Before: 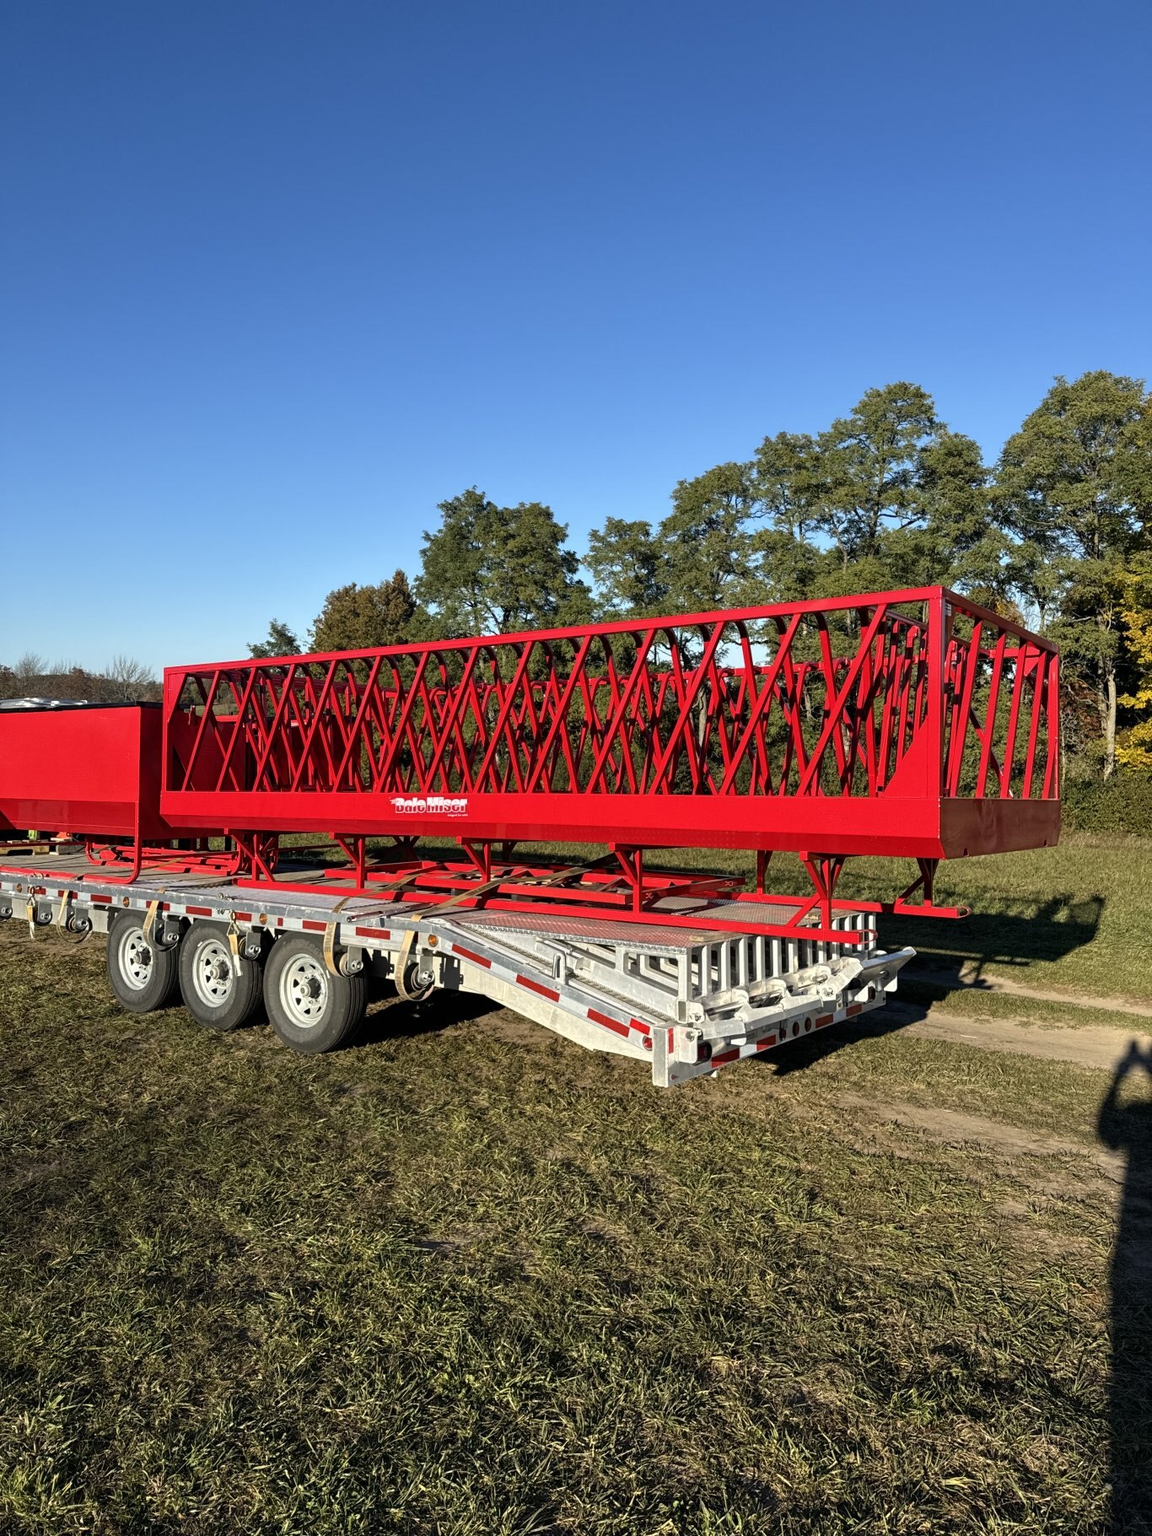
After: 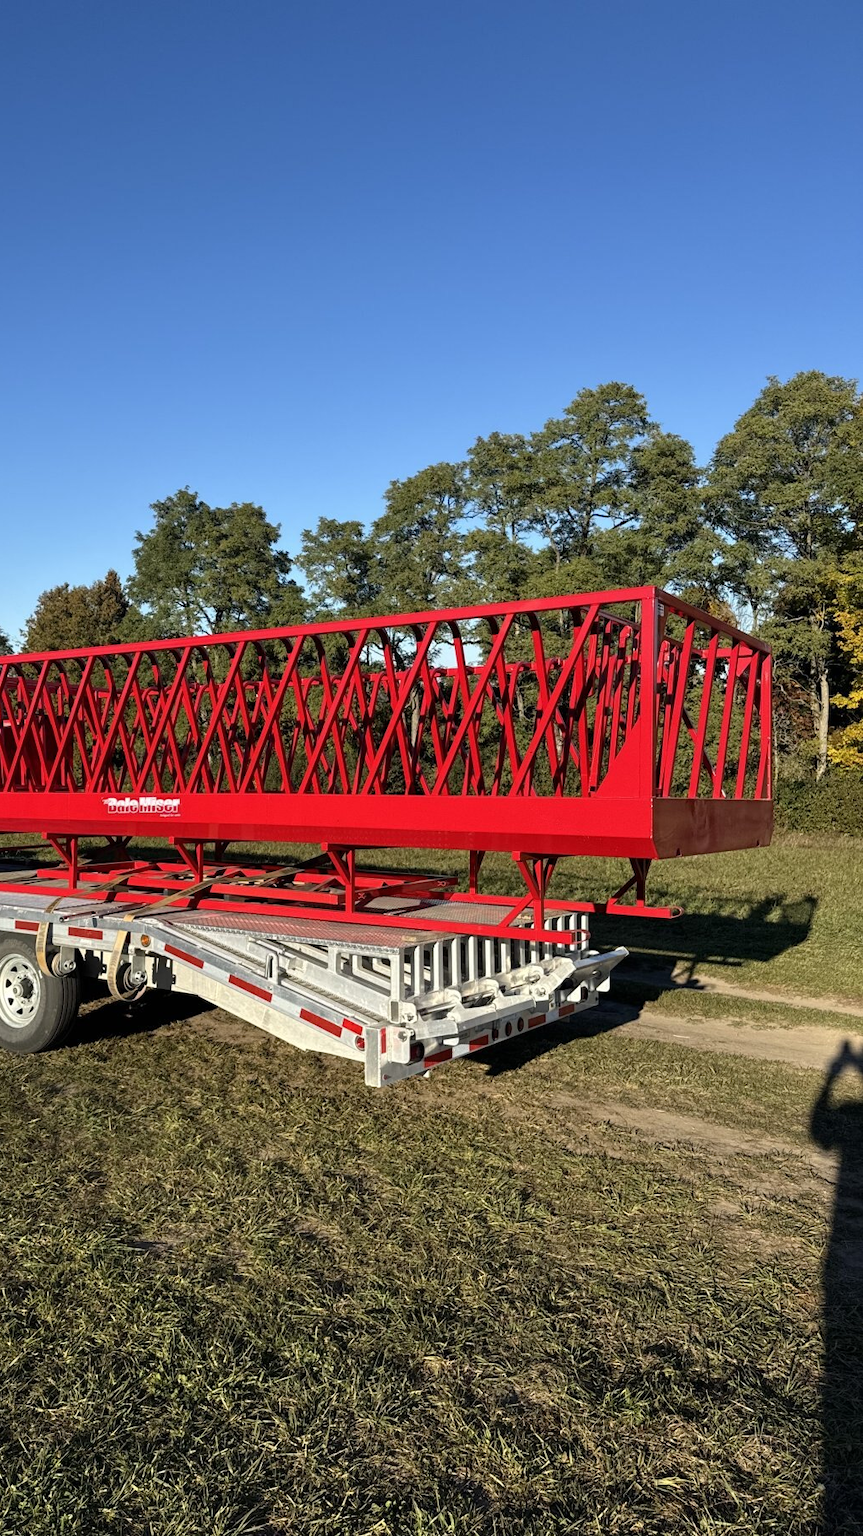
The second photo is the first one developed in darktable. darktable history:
crop and rotate: left 24.986%
